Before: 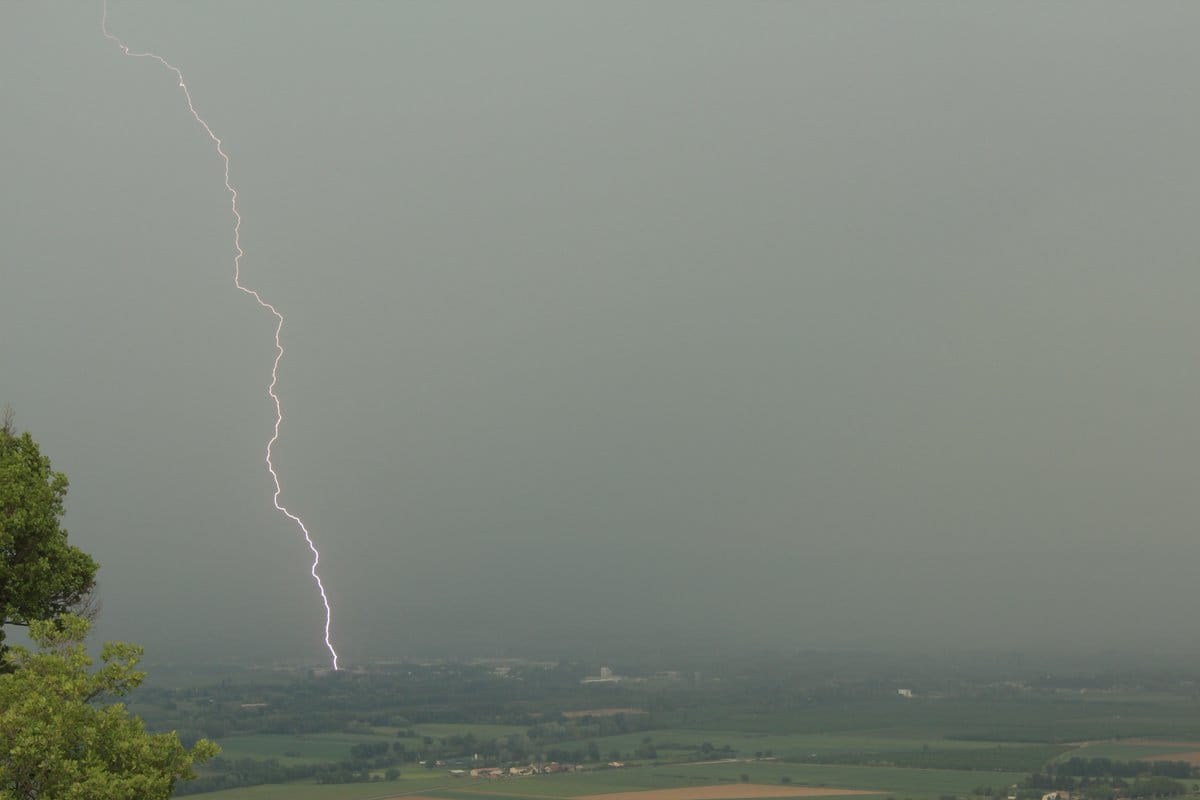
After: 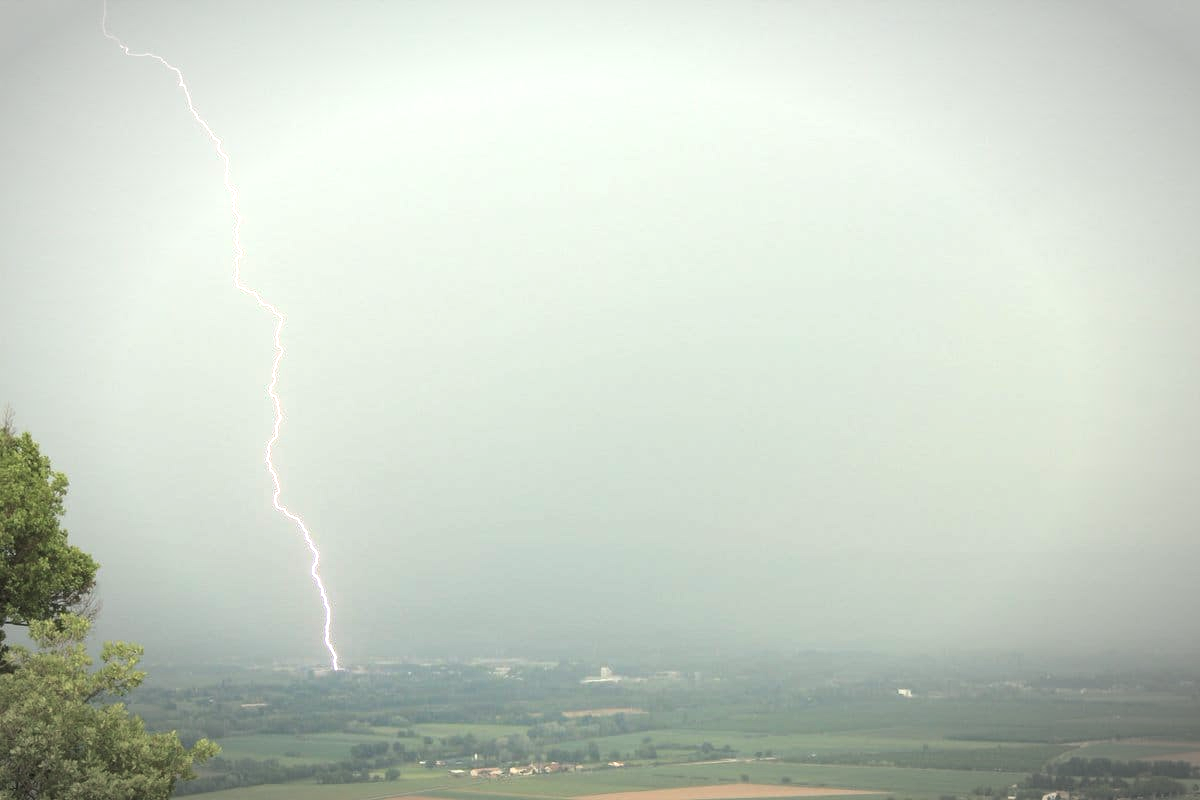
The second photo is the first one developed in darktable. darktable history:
exposure: black level correction 0, exposure 1.613 EV, compensate exposure bias true, compensate highlight preservation false
vignetting: automatic ratio true
